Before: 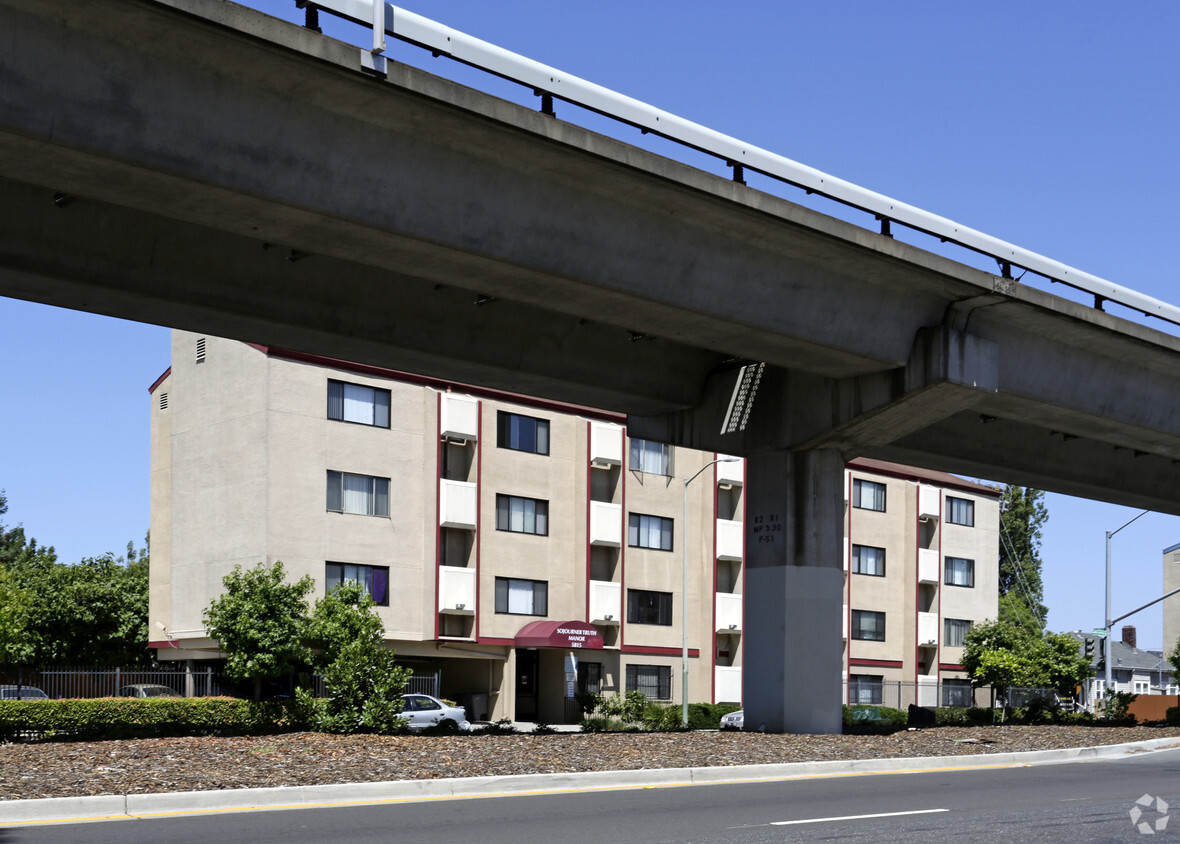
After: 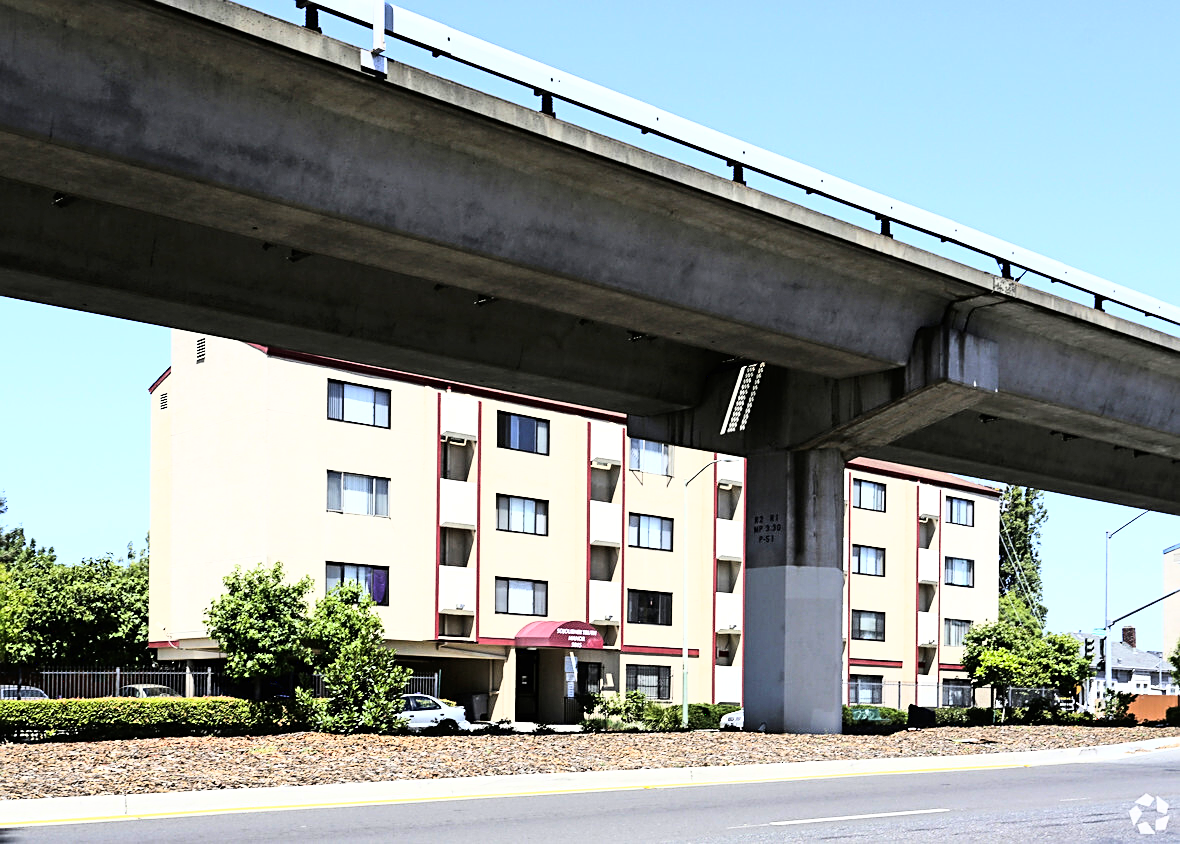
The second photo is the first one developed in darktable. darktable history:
base curve: curves: ch0 [(0, 0) (0.007, 0.004) (0.027, 0.03) (0.046, 0.07) (0.207, 0.54) (0.442, 0.872) (0.673, 0.972) (1, 1)]
sharpen: on, module defaults
exposure: black level correction 0, exposure 0.392 EV, compensate highlight preservation false
